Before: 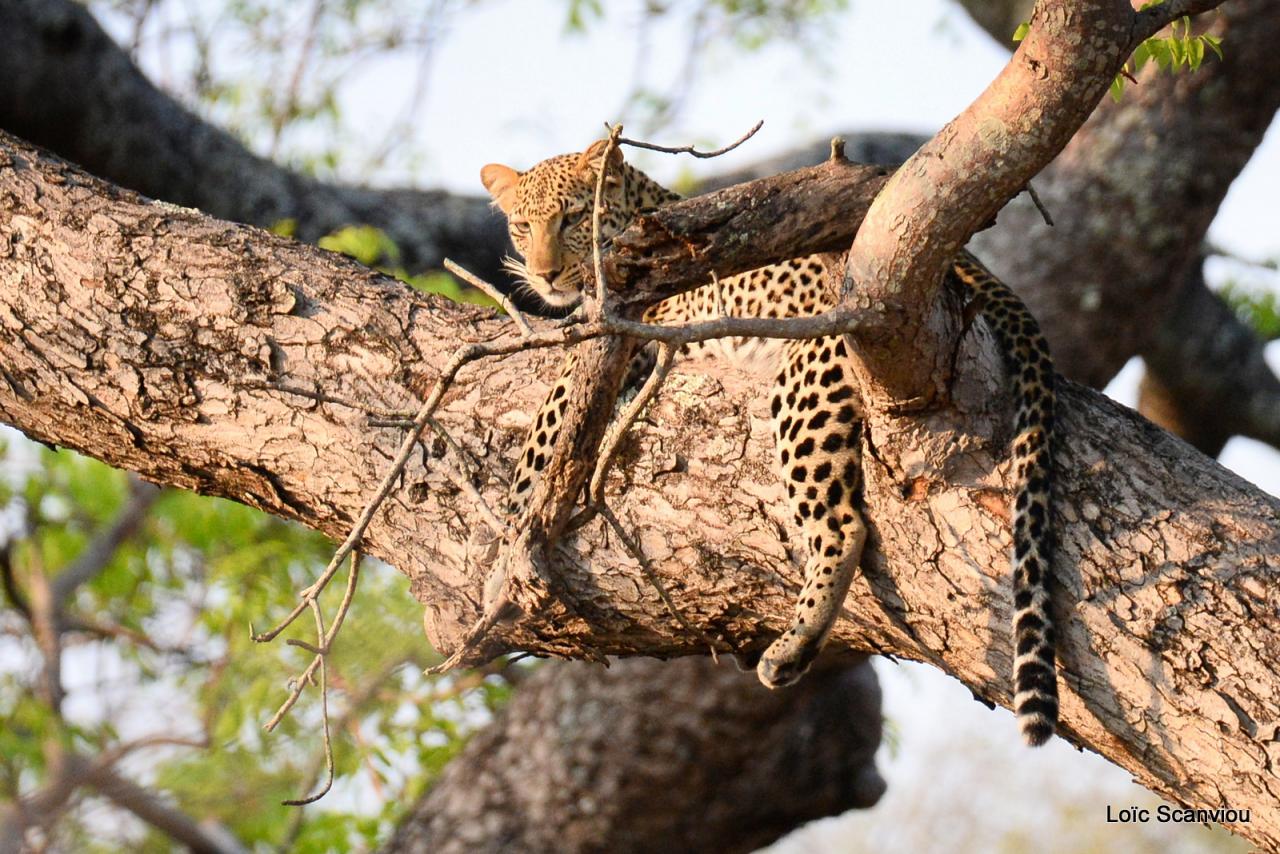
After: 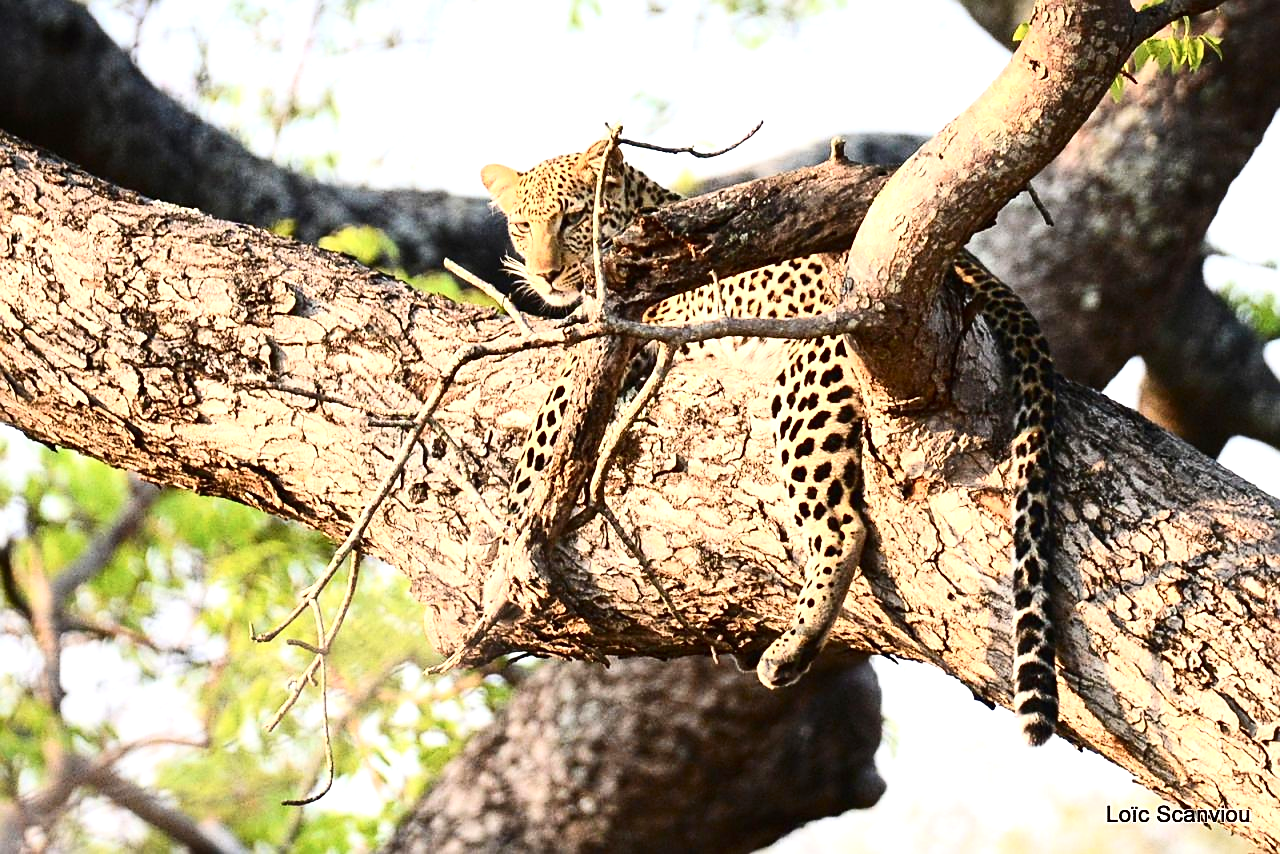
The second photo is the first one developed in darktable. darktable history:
sharpen: on, module defaults
exposure: black level correction -0.002, exposure 0.708 EV, compensate exposure bias true, compensate highlight preservation false
contrast brightness saturation: contrast 0.28
